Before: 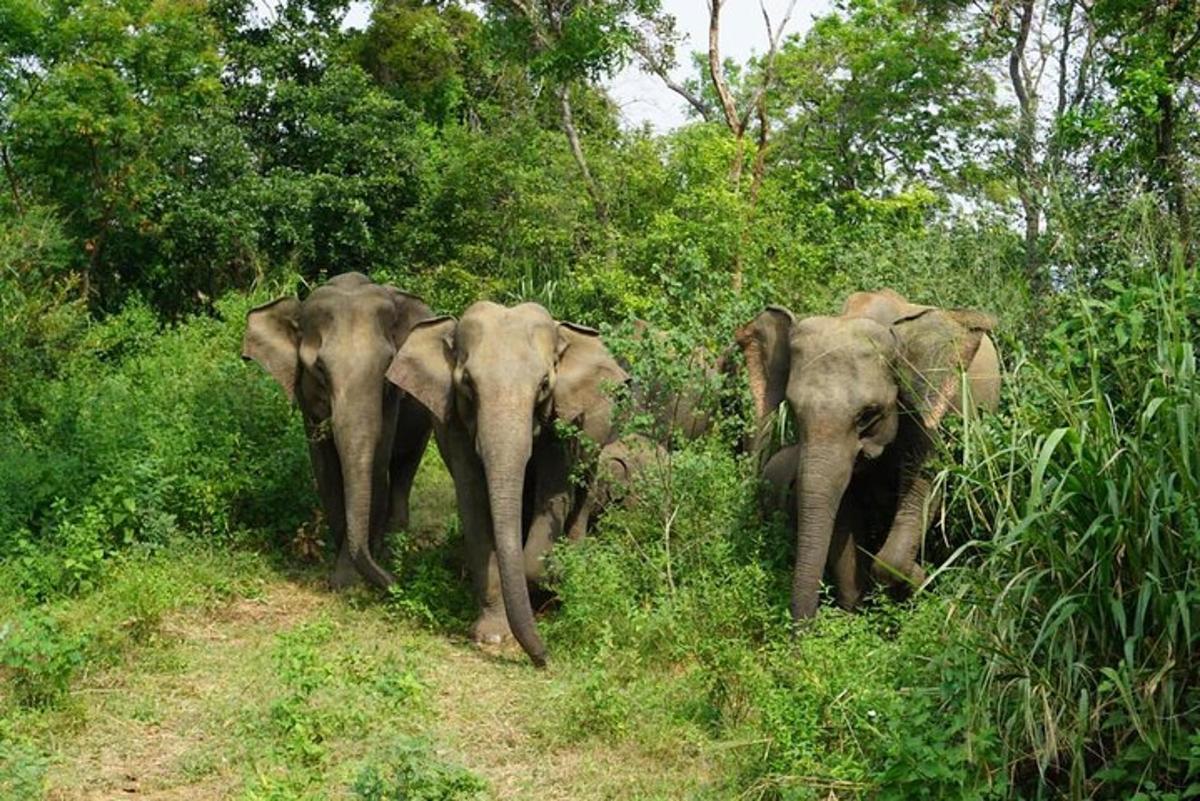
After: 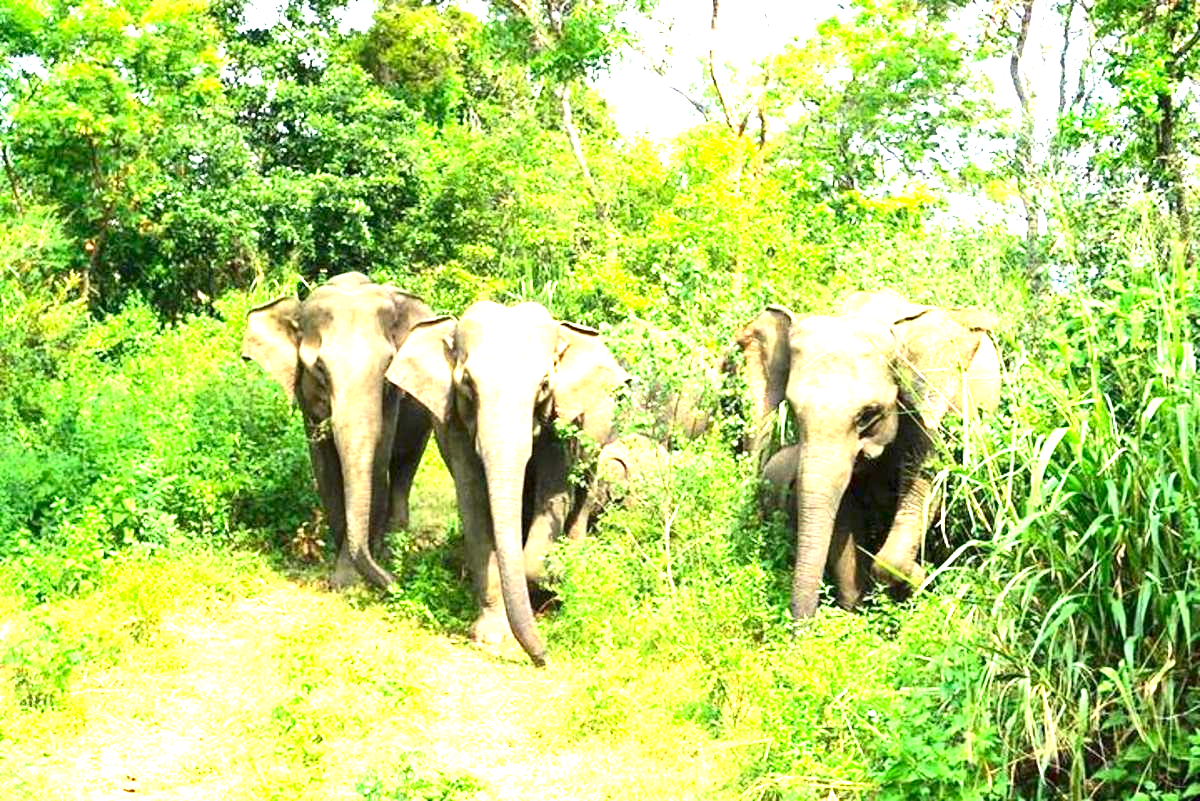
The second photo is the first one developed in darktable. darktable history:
exposure: black level correction 0.001, exposure 2.562 EV, compensate exposure bias true, compensate highlight preservation false
contrast brightness saturation: contrast 0.148, brightness -0.015, saturation 0.102
